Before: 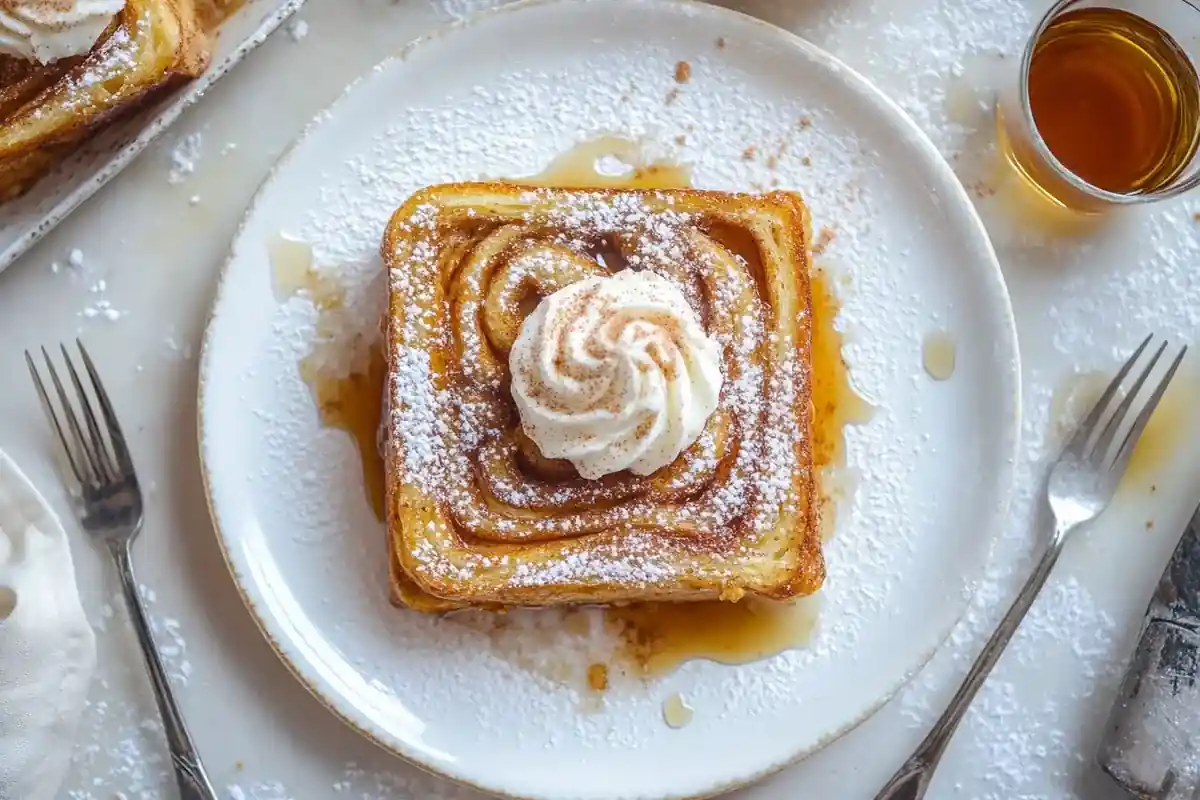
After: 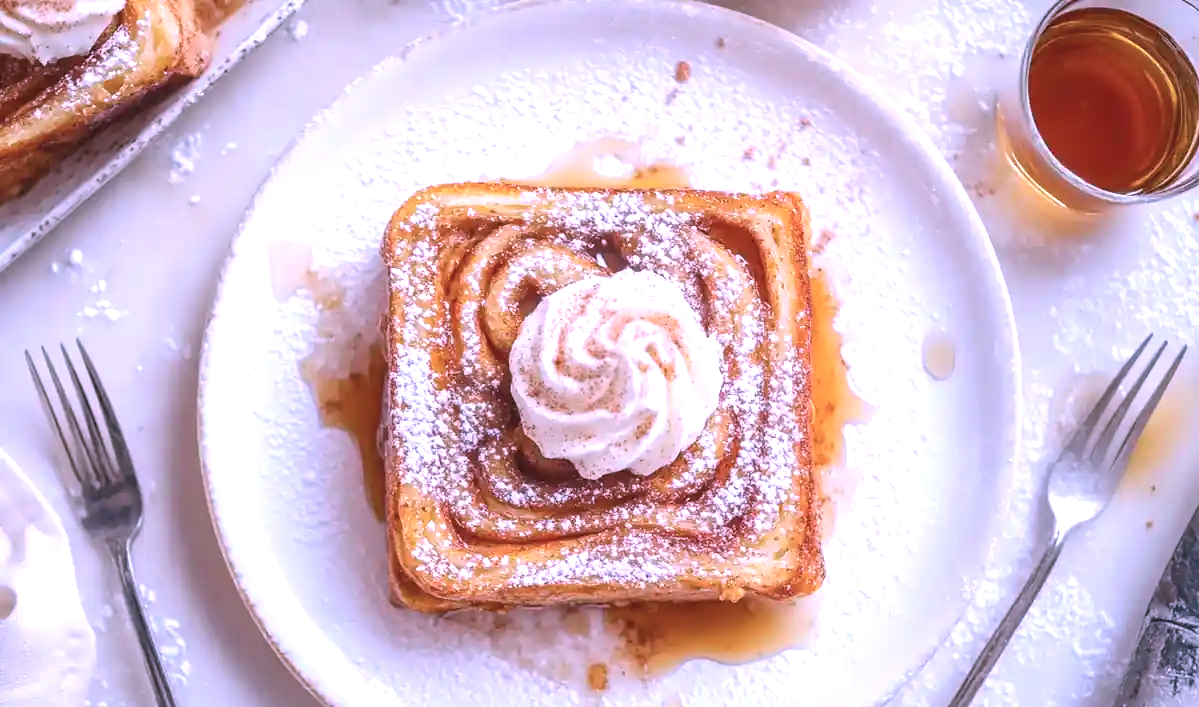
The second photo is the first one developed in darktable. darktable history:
crop and rotate: top 0%, bottom 11.503%
color correction: highlights a* 15.15, highlights b* -25.04
tone equalizer: on, module defaults
exposure: black level correction -0.002, exposure 0.536 EV, compensate exposure bias true, compensate highlight preservation false
